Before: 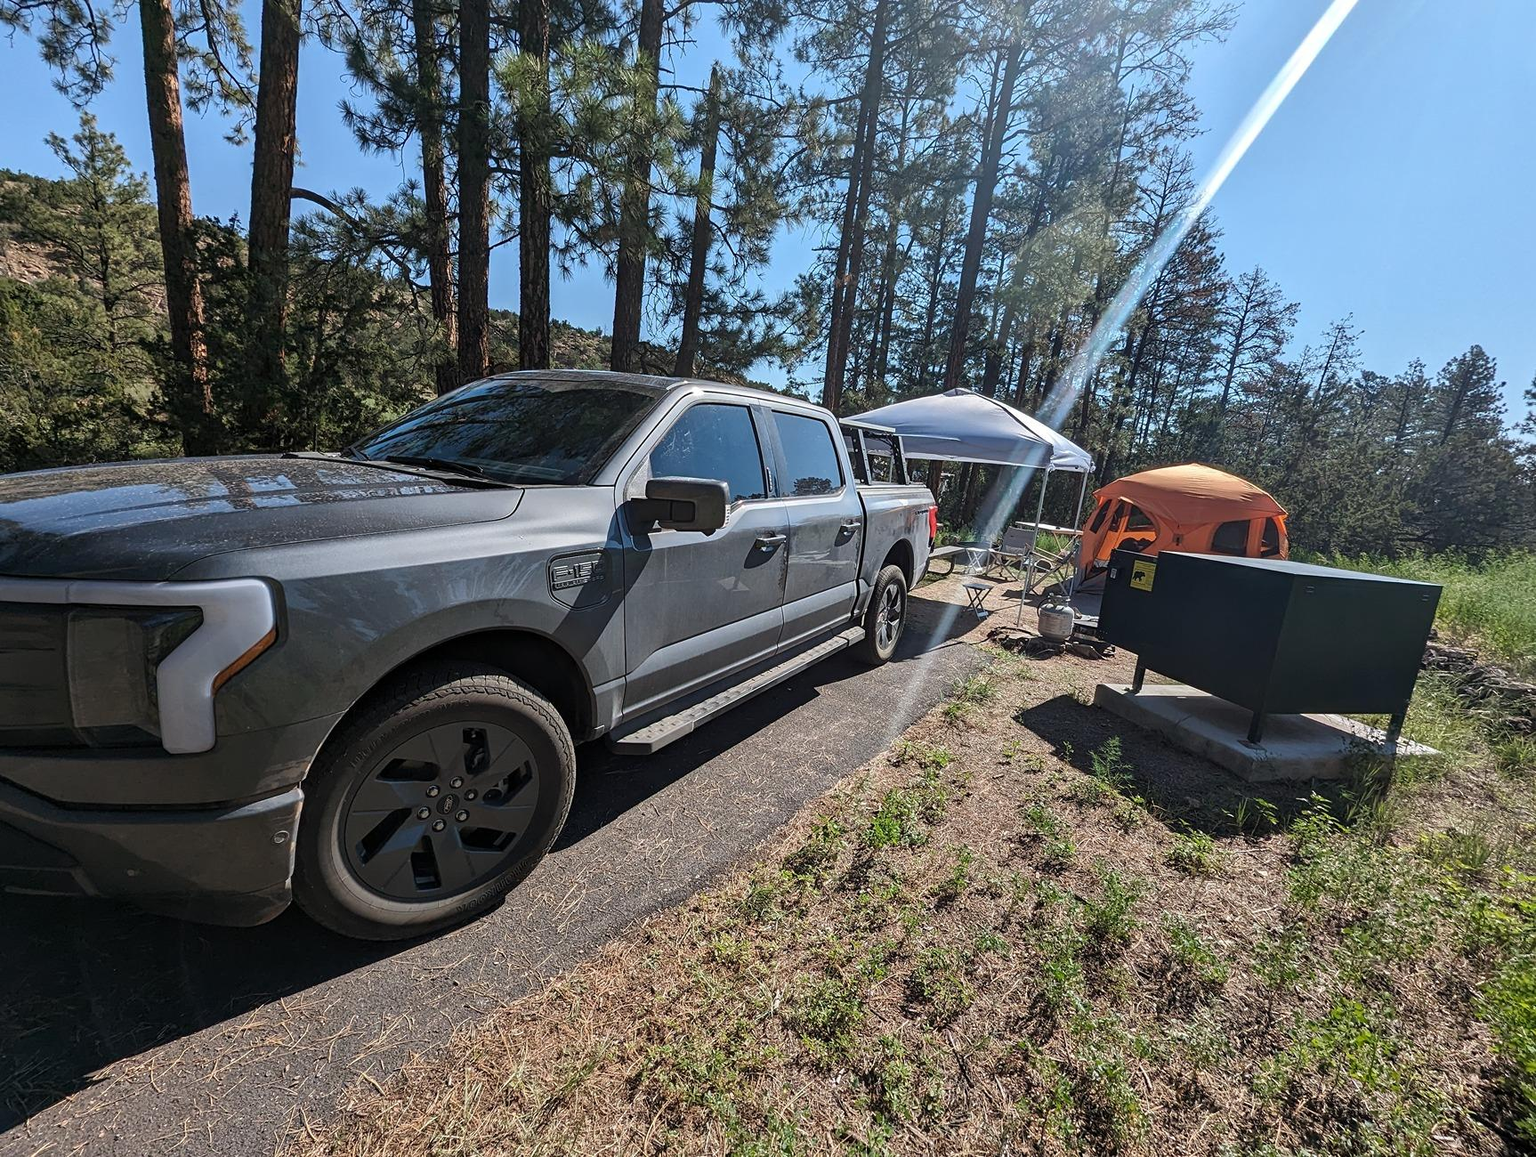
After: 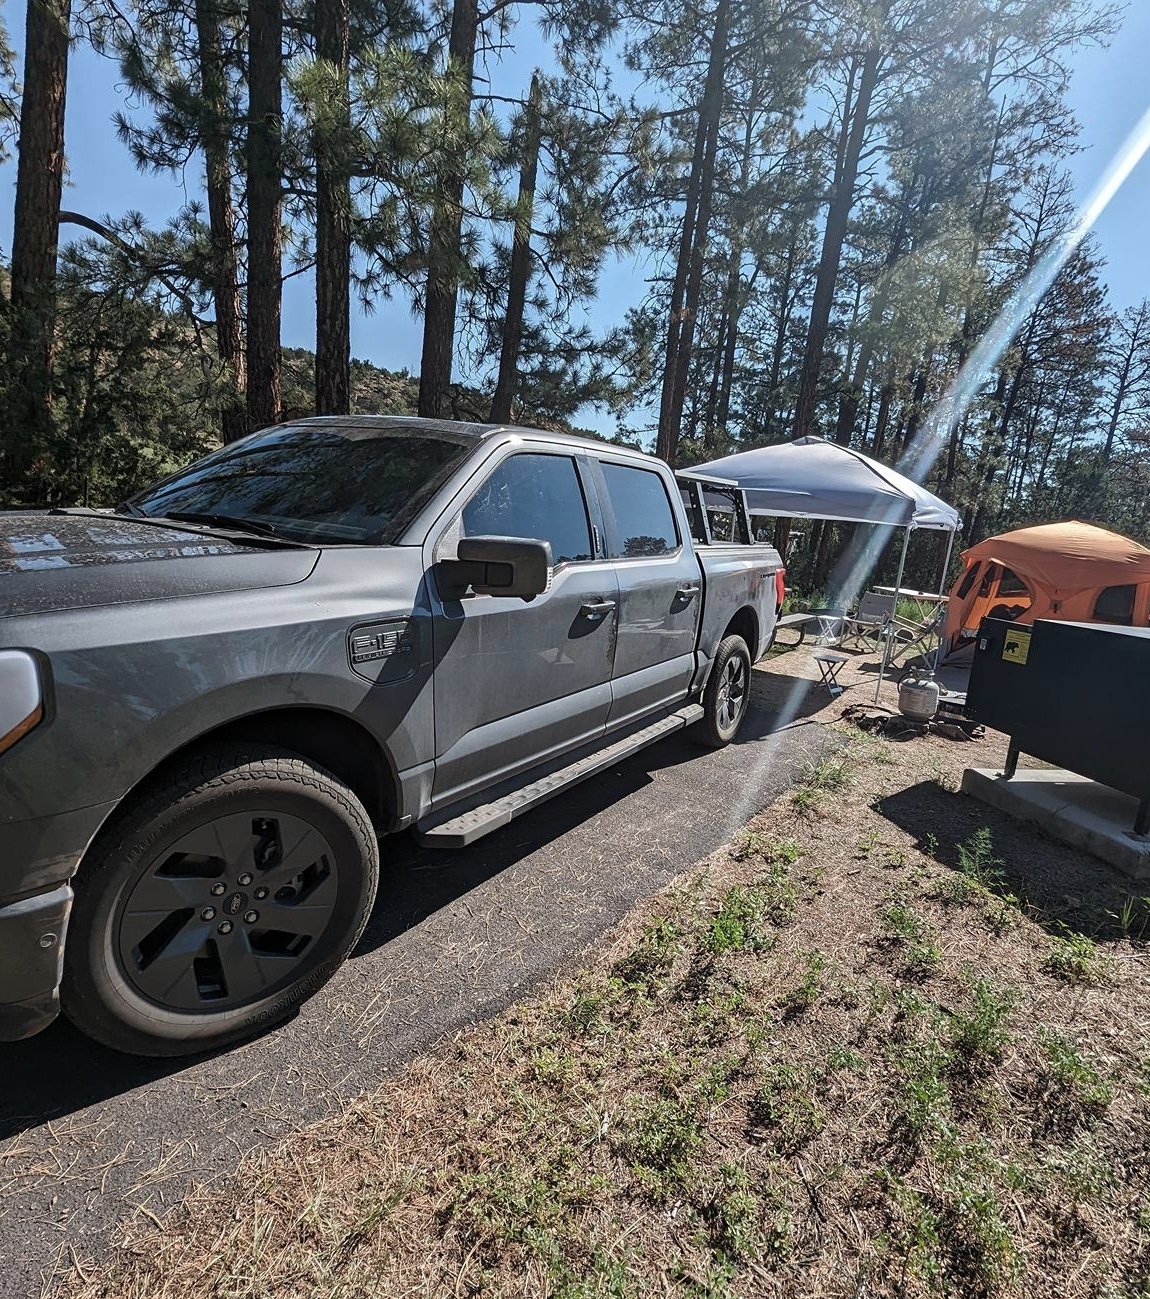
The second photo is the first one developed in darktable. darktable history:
contrast brightness saturation: saturation -0.17
crop and rotate: left 15.546%, right 17.787%
